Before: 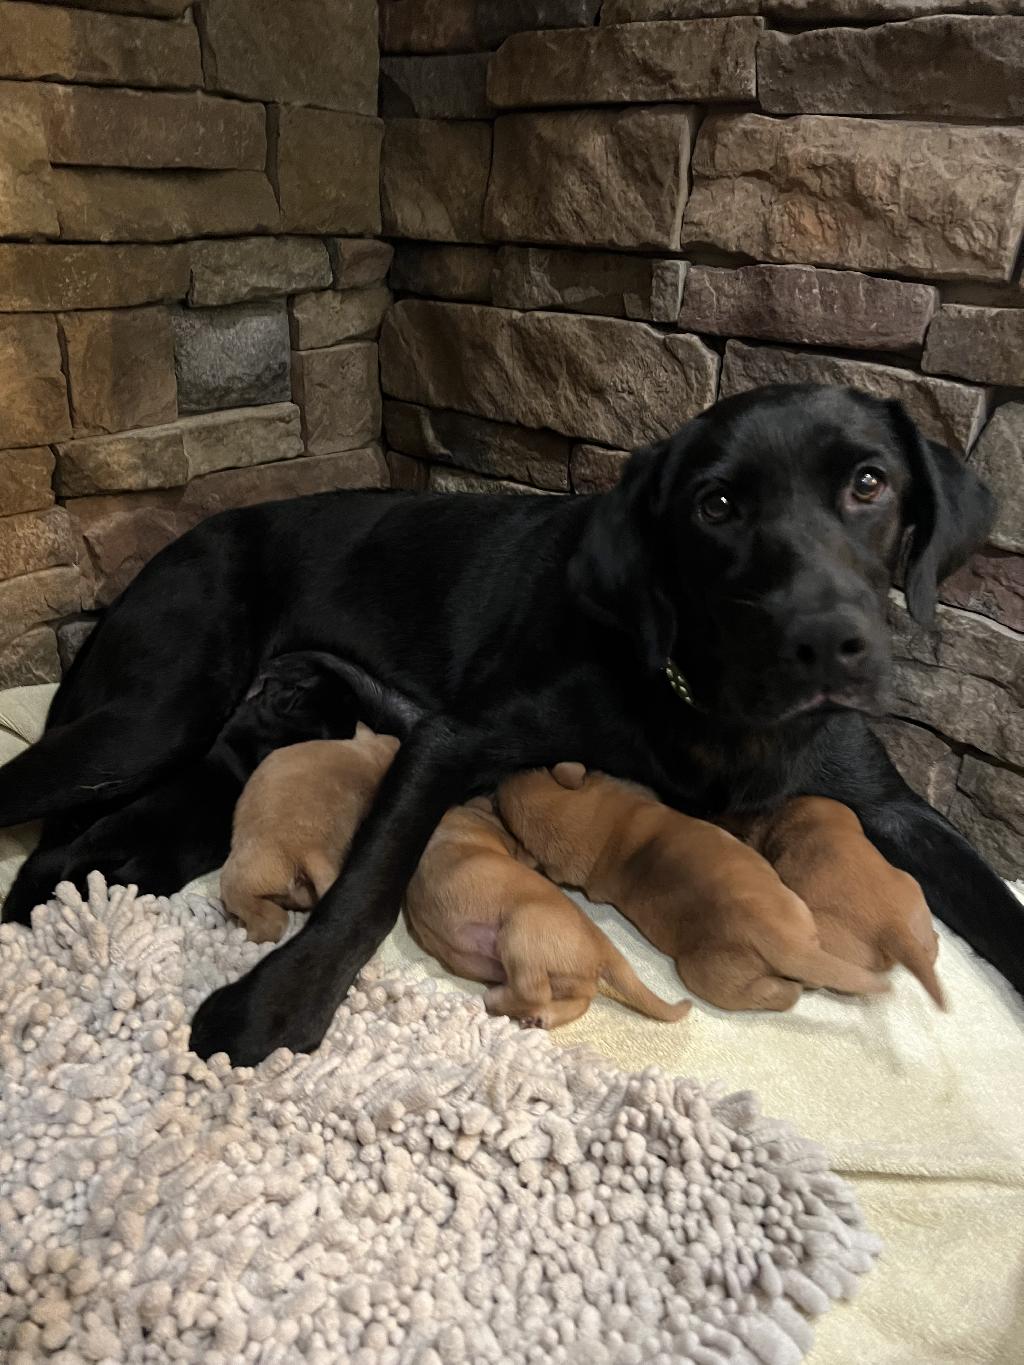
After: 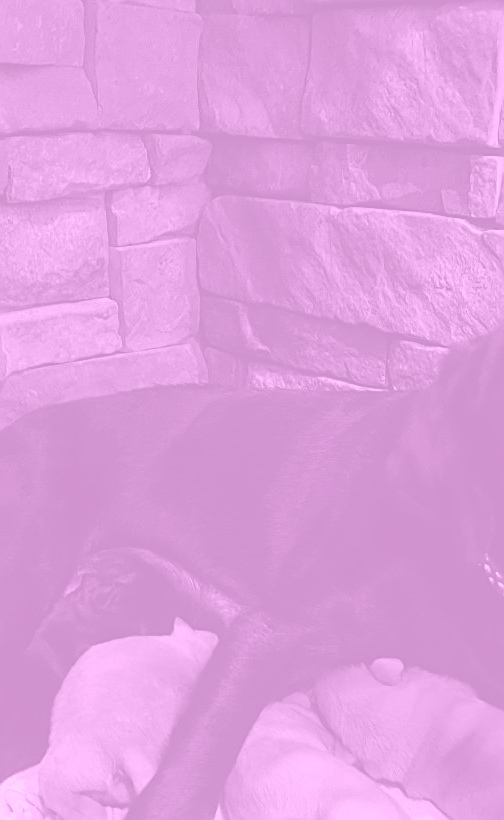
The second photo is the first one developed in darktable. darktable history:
colorize: hue 331.2°, saturation 75%, source mix 30.28%, lightness 70.52%, version 1
crop: left 17.835%, top 7.675%, right 32.881%, bottom 32.213%
sharpen: on, module defaults
